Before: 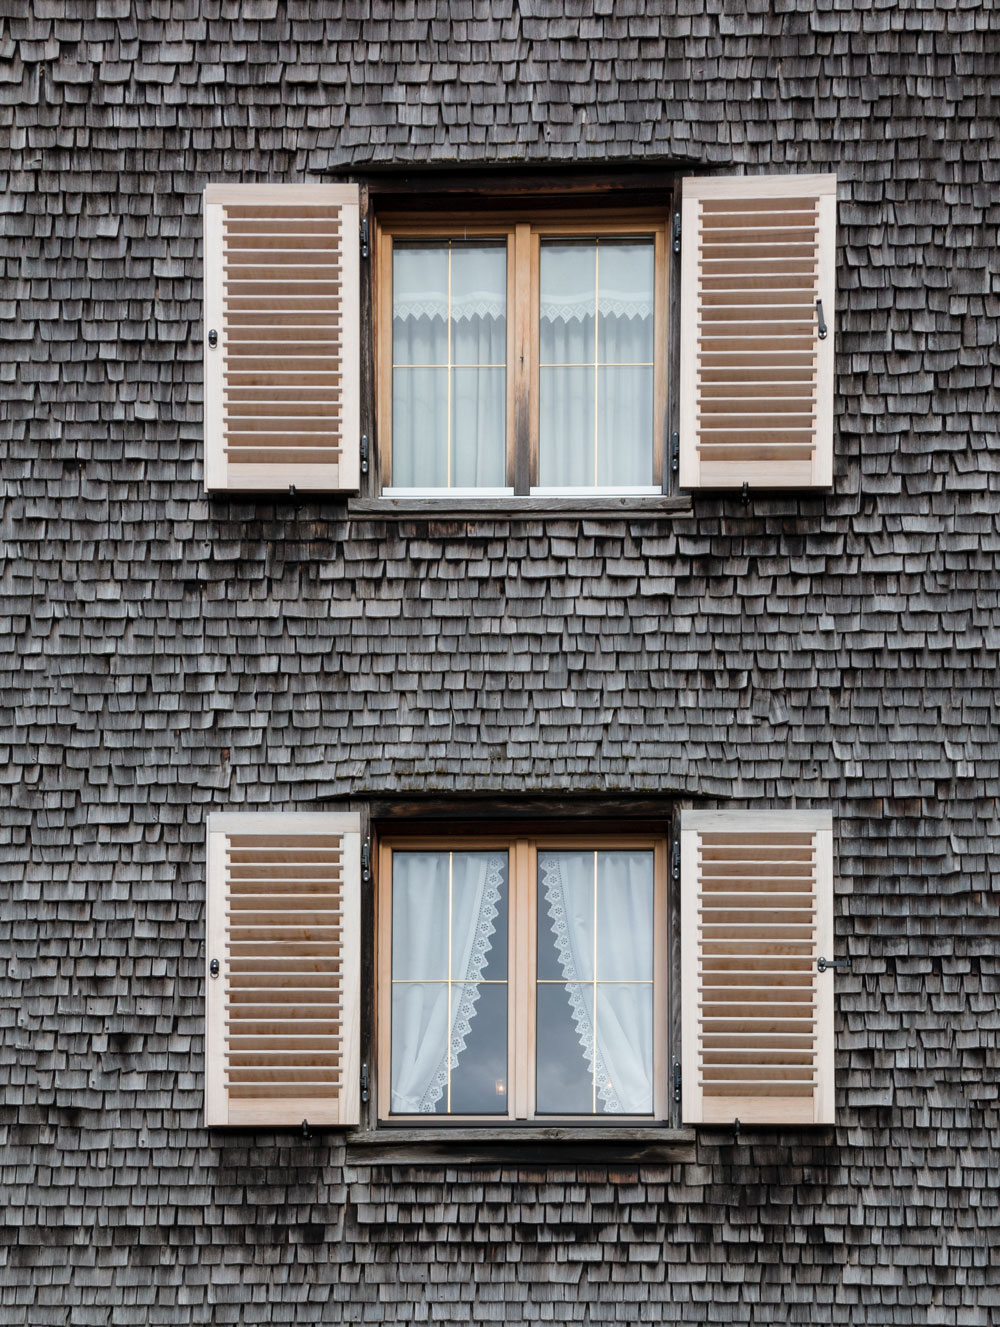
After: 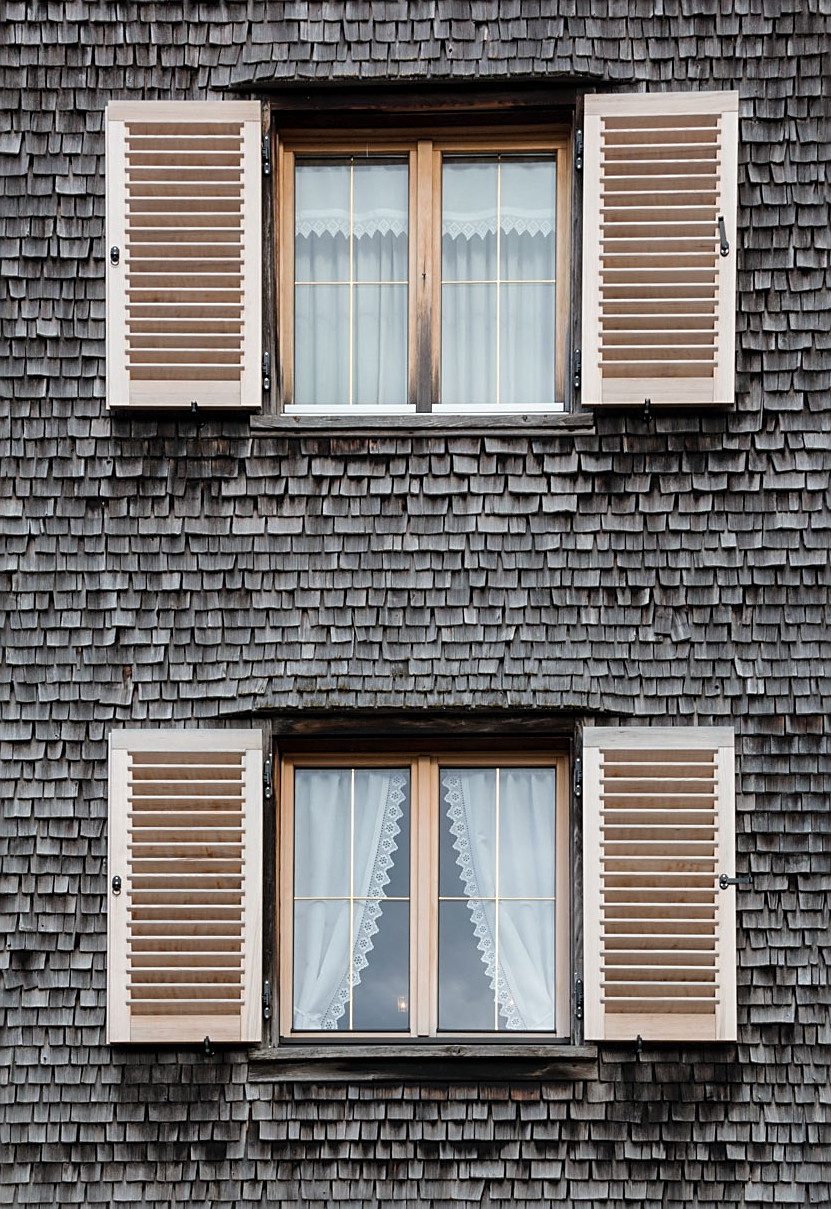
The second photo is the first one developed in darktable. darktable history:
sharpen: on, module defaults
crop: left 9.805%, top 6.313%, right 7.089%, bottom 2.57%
